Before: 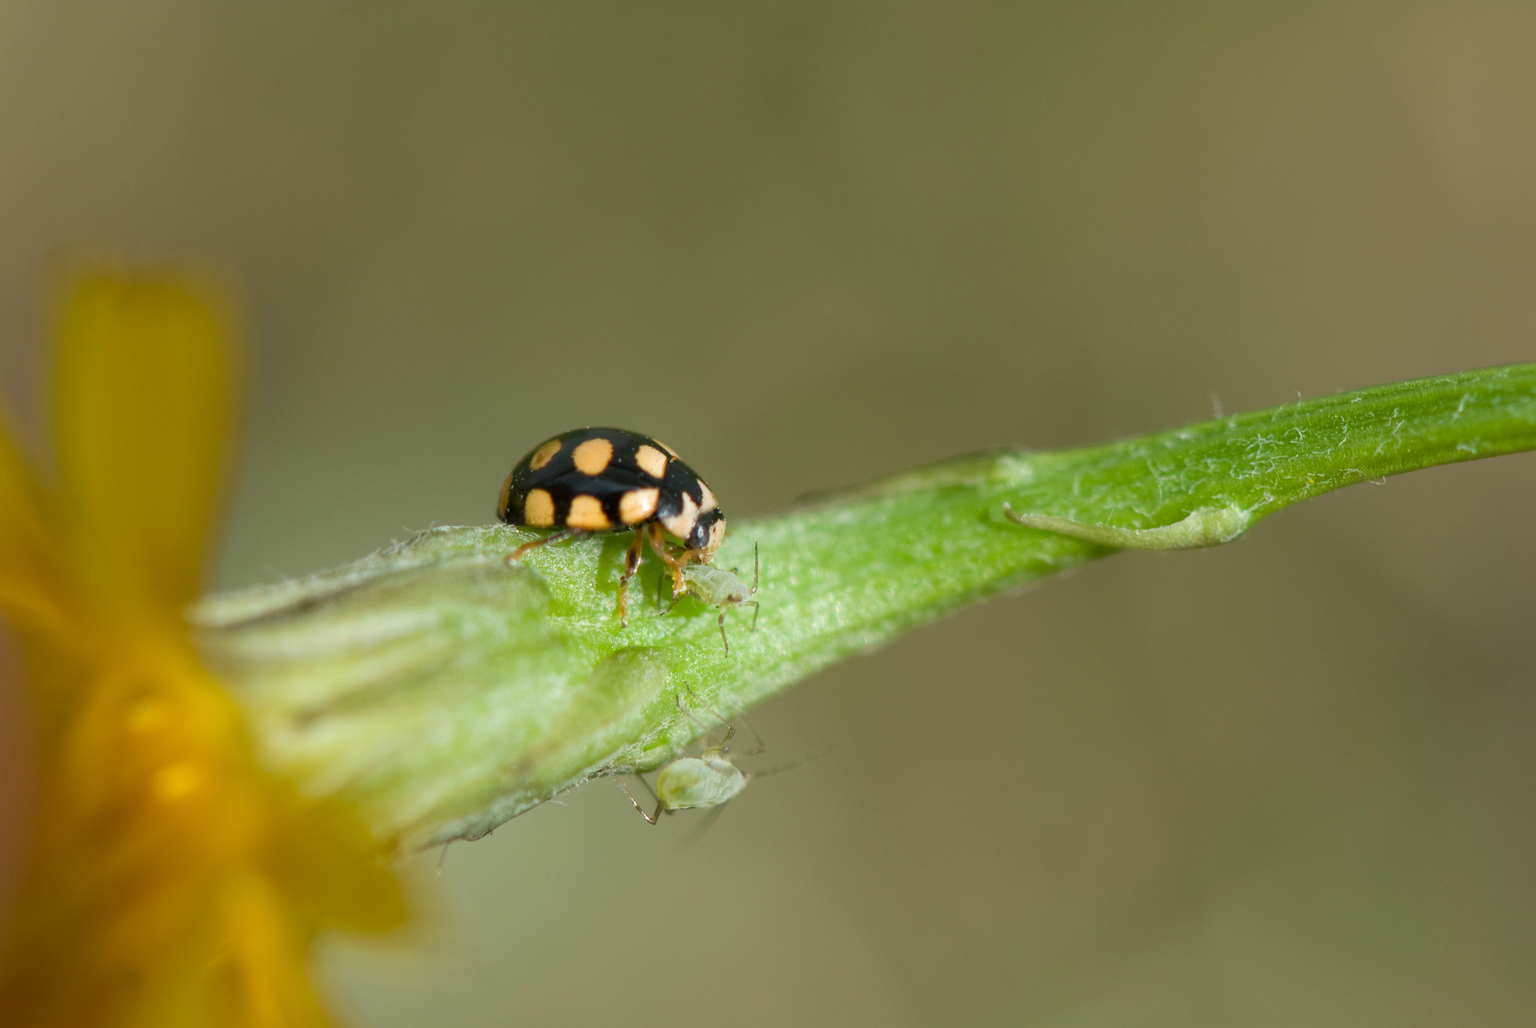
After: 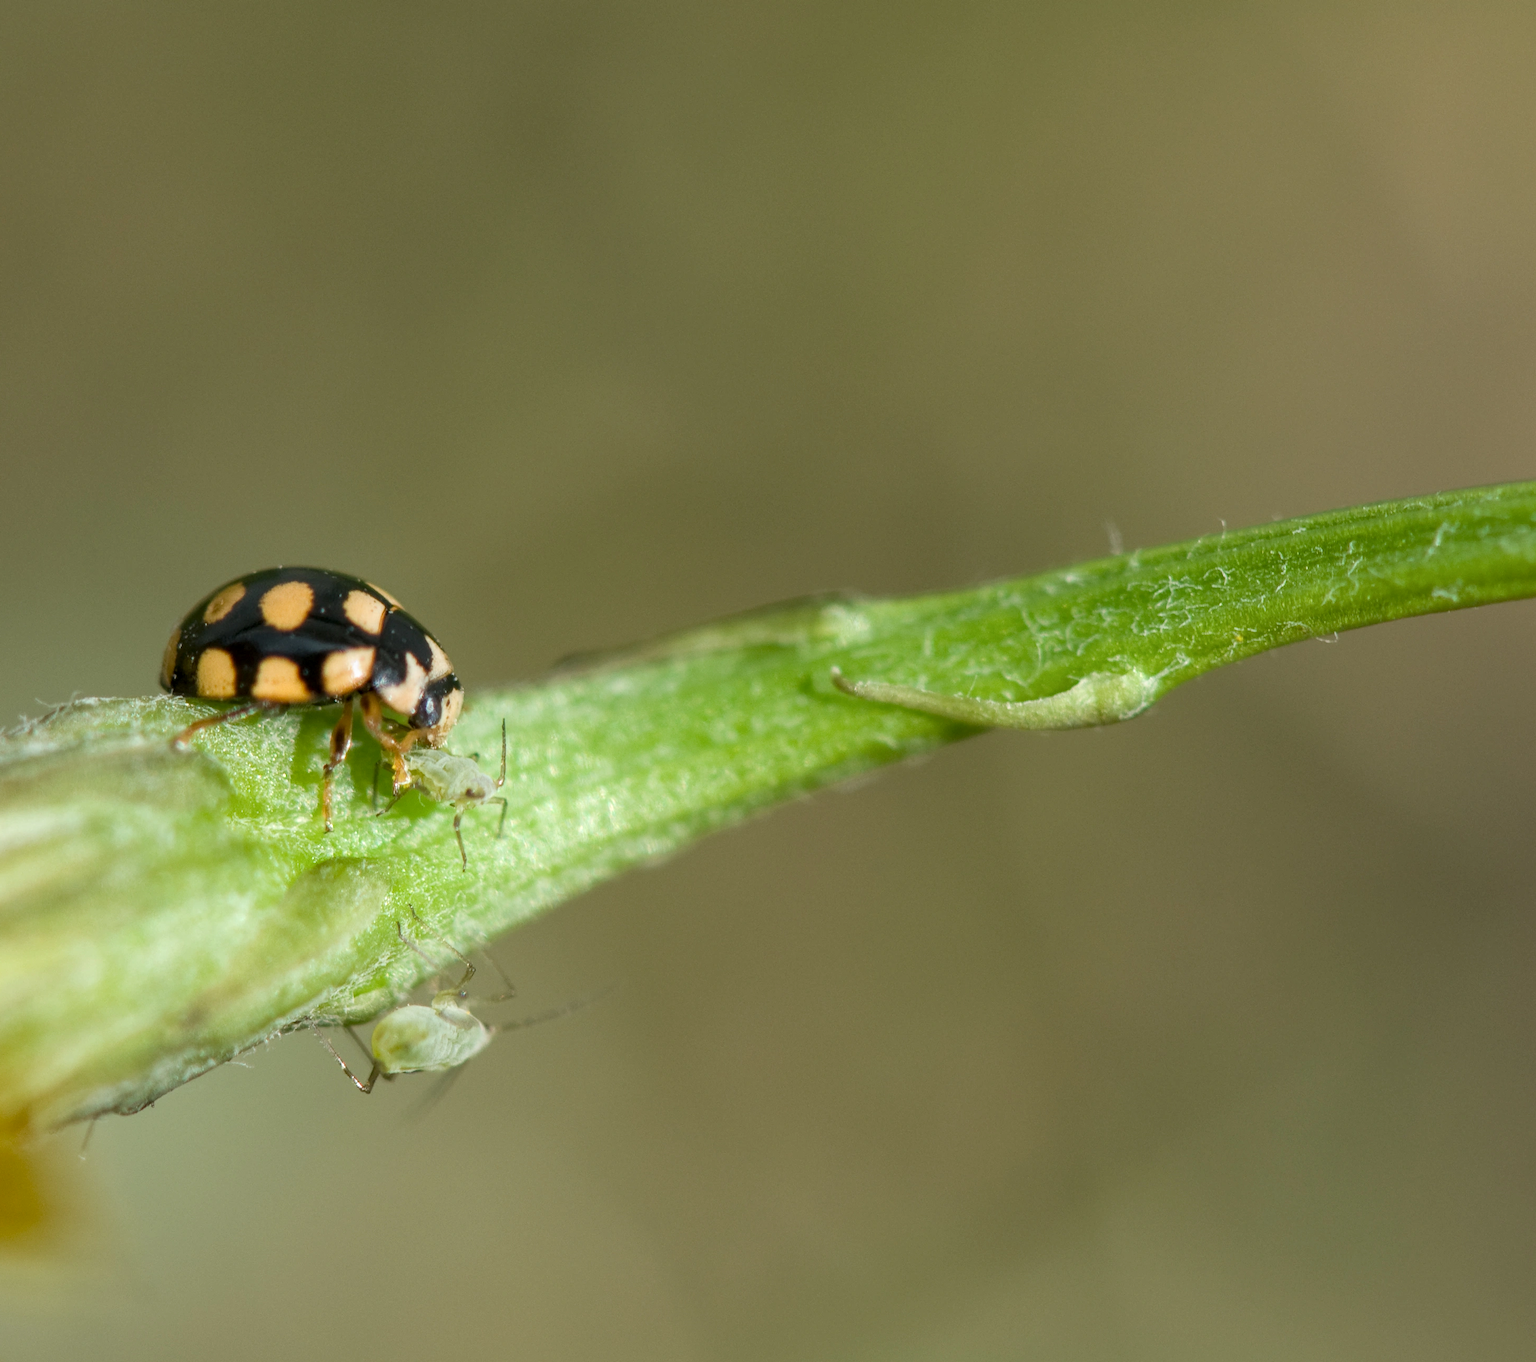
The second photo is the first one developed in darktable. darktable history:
crop and rotate: left 24.561%
local contrast: detail 130%
exposure: compensate highlight preservation false
